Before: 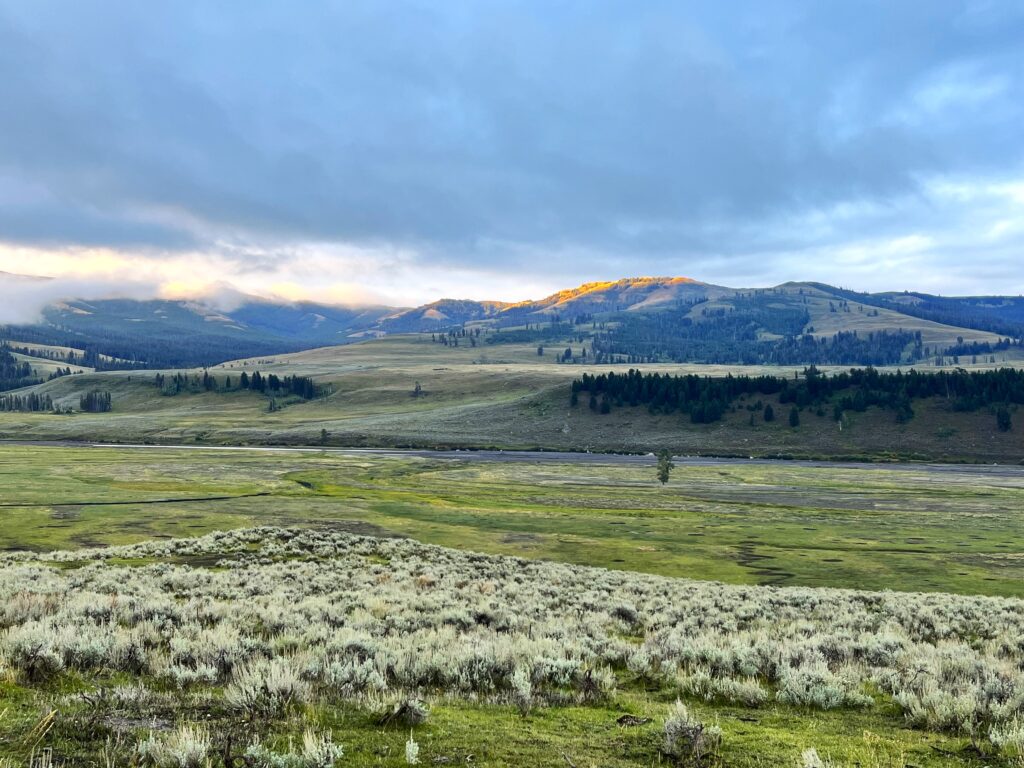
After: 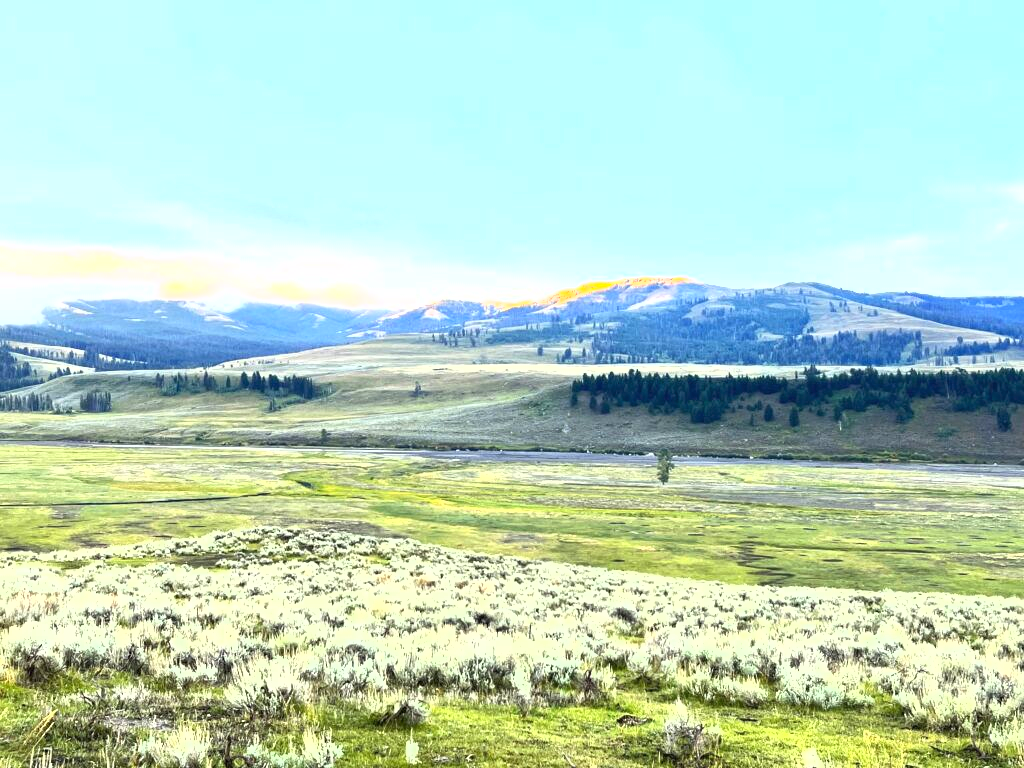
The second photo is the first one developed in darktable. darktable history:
shadows and highlights: radius 335.45, shadows 63.61, highlights 4.68, compress 87.94%, soften with gaussian
exposure: black level correction 0, exposure 1.466 EV, compensate exposure bias true, compensate highlight preservation false
